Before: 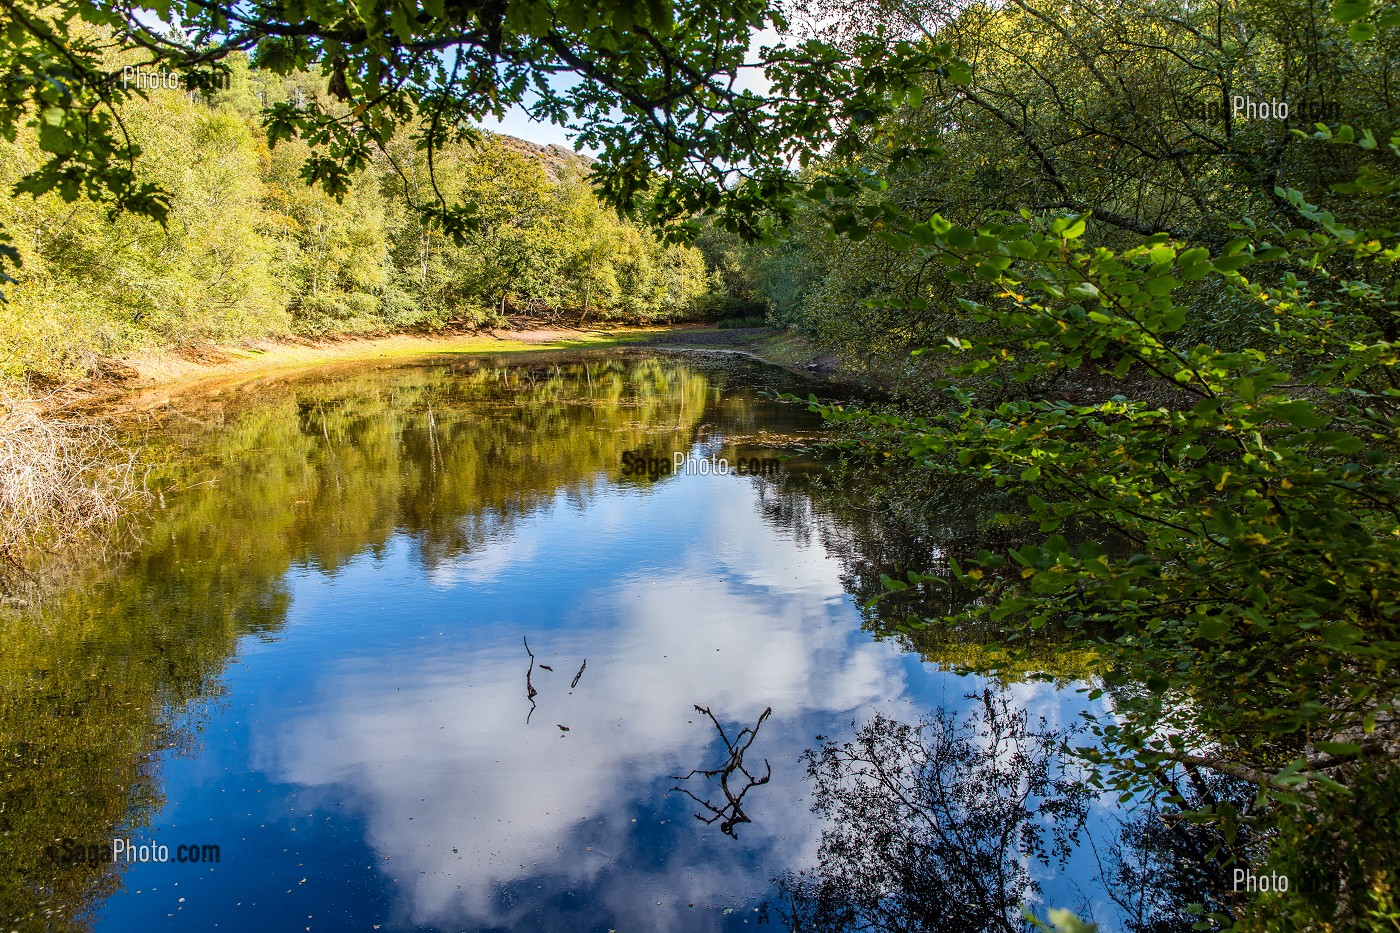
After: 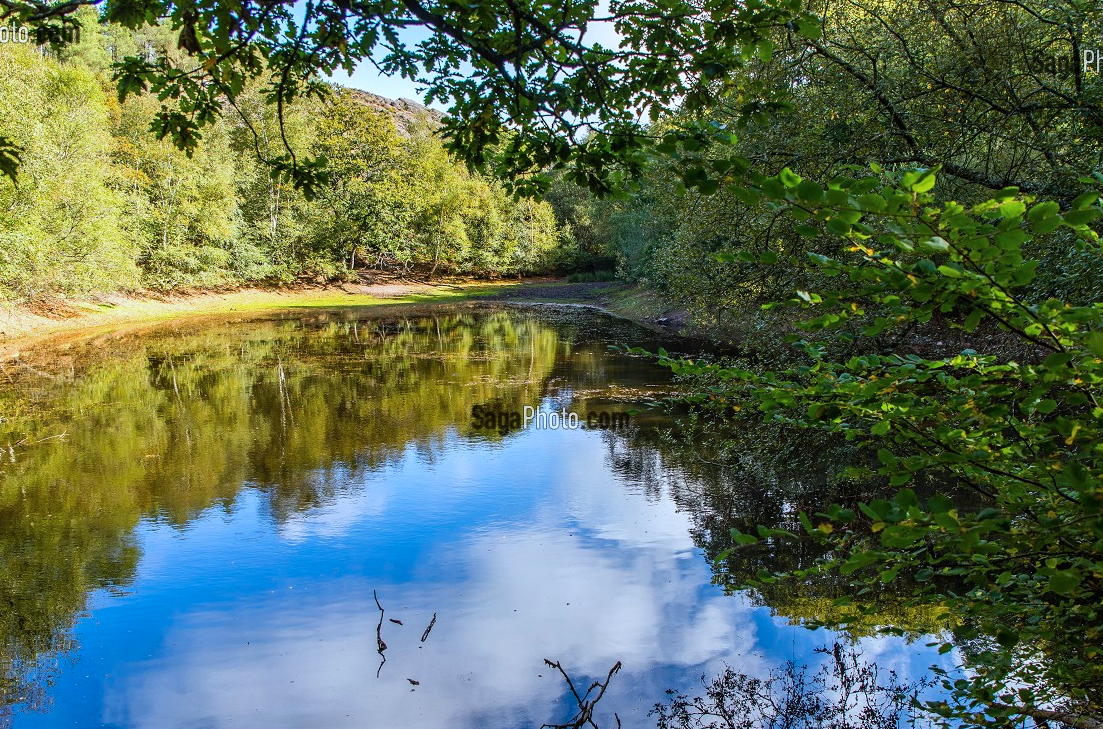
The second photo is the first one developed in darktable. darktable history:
vibrance: vibrance 22%
crop and rotate: left 10.77%, top 5.1%, right 10.41%, bottom 16.76%
color calibration: x 0.37, y 0.382, temperature 4313.32 K
